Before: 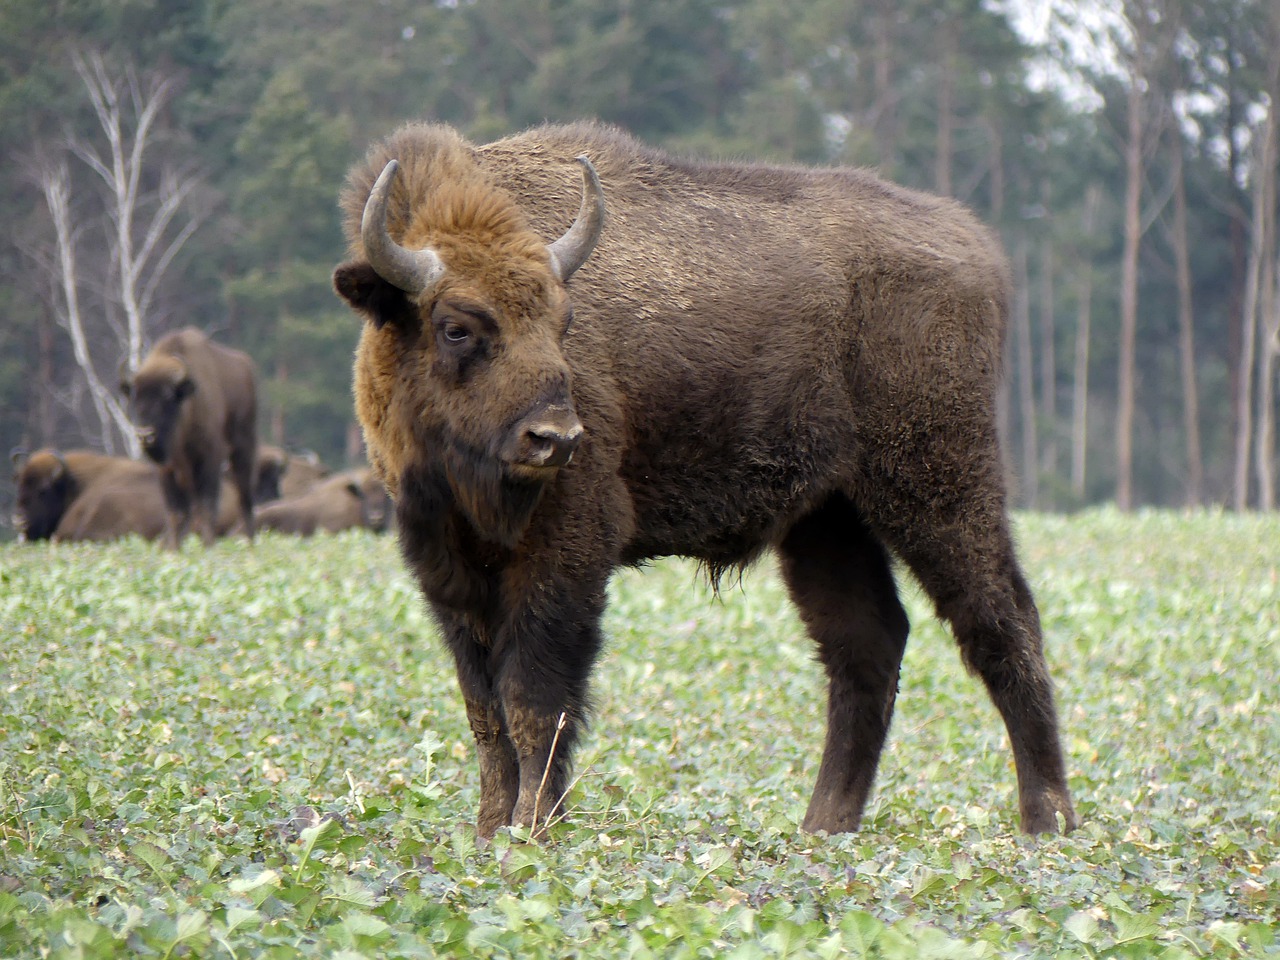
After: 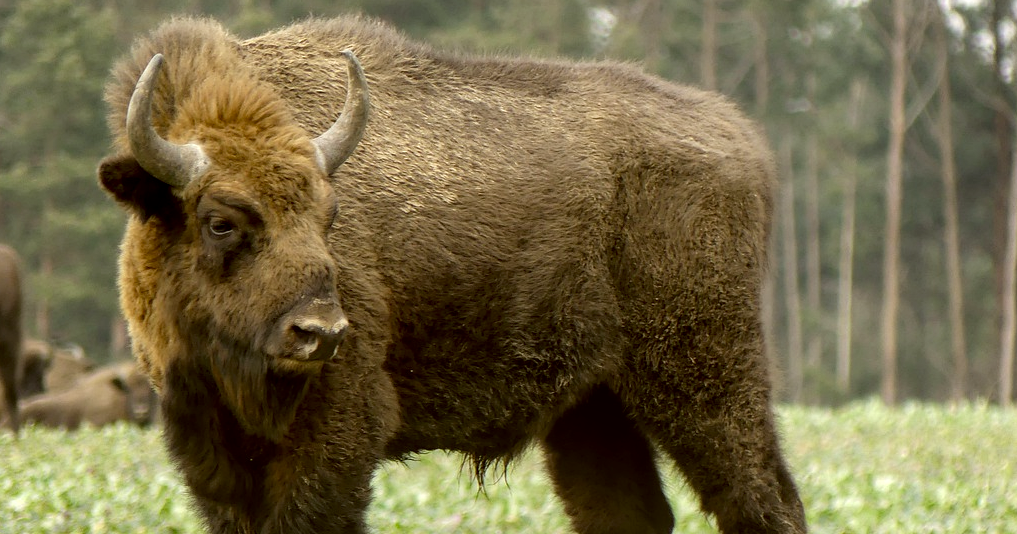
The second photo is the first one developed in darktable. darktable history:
crop: left 18.38%, top 11.092%, right 2.134%, bottom 33.217%
local contrast: detail 130%
color correction: highlights a* -1.43, highlights b* 10.12, shadows a* 0.395, shadows b* 19.35
